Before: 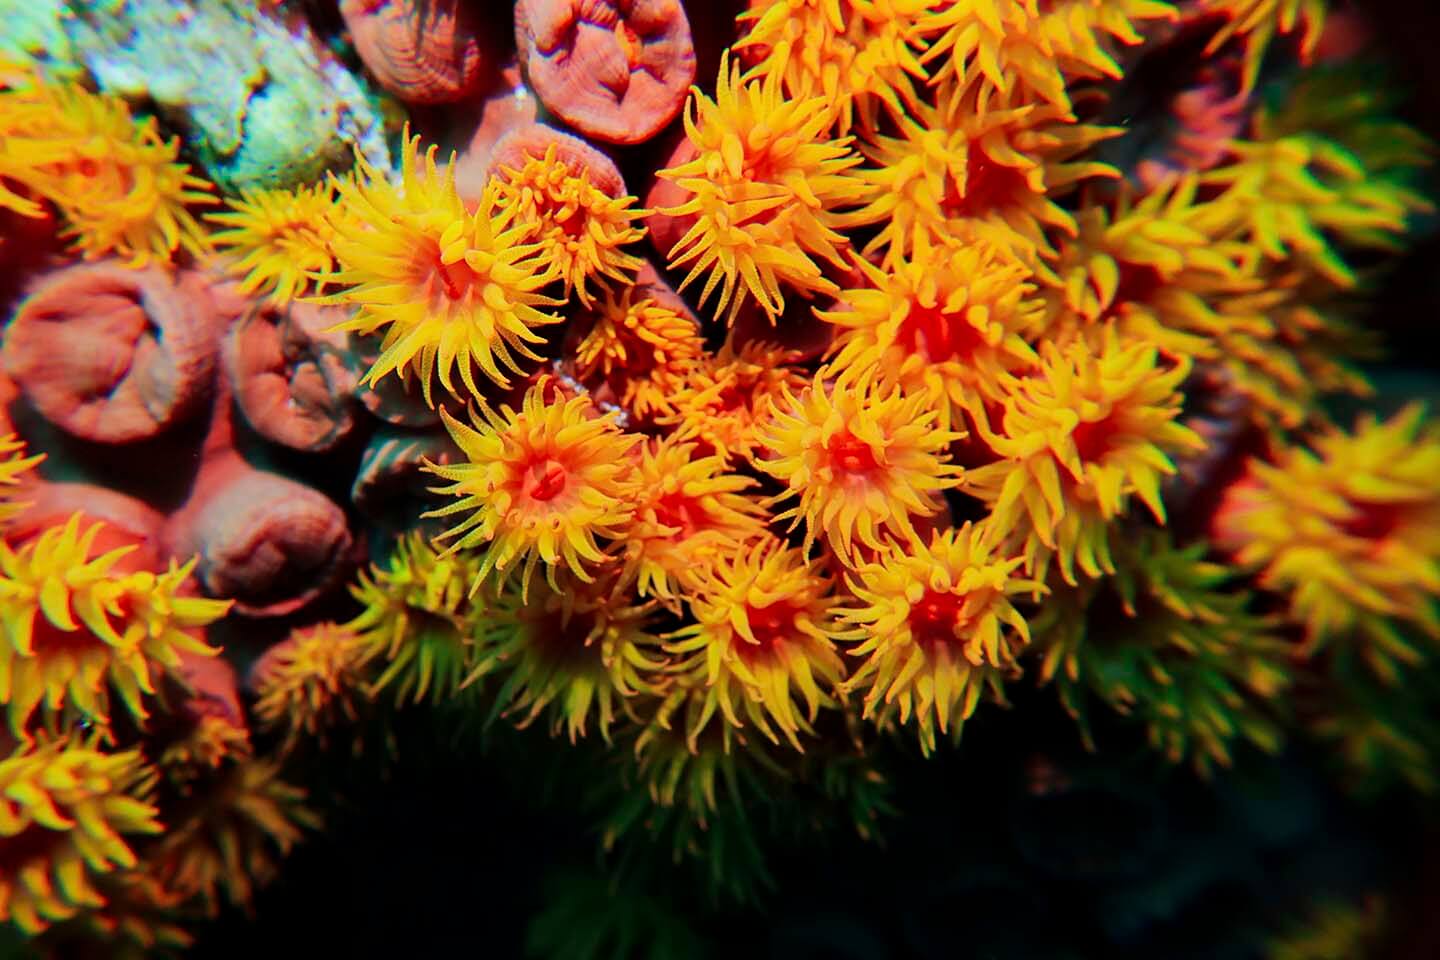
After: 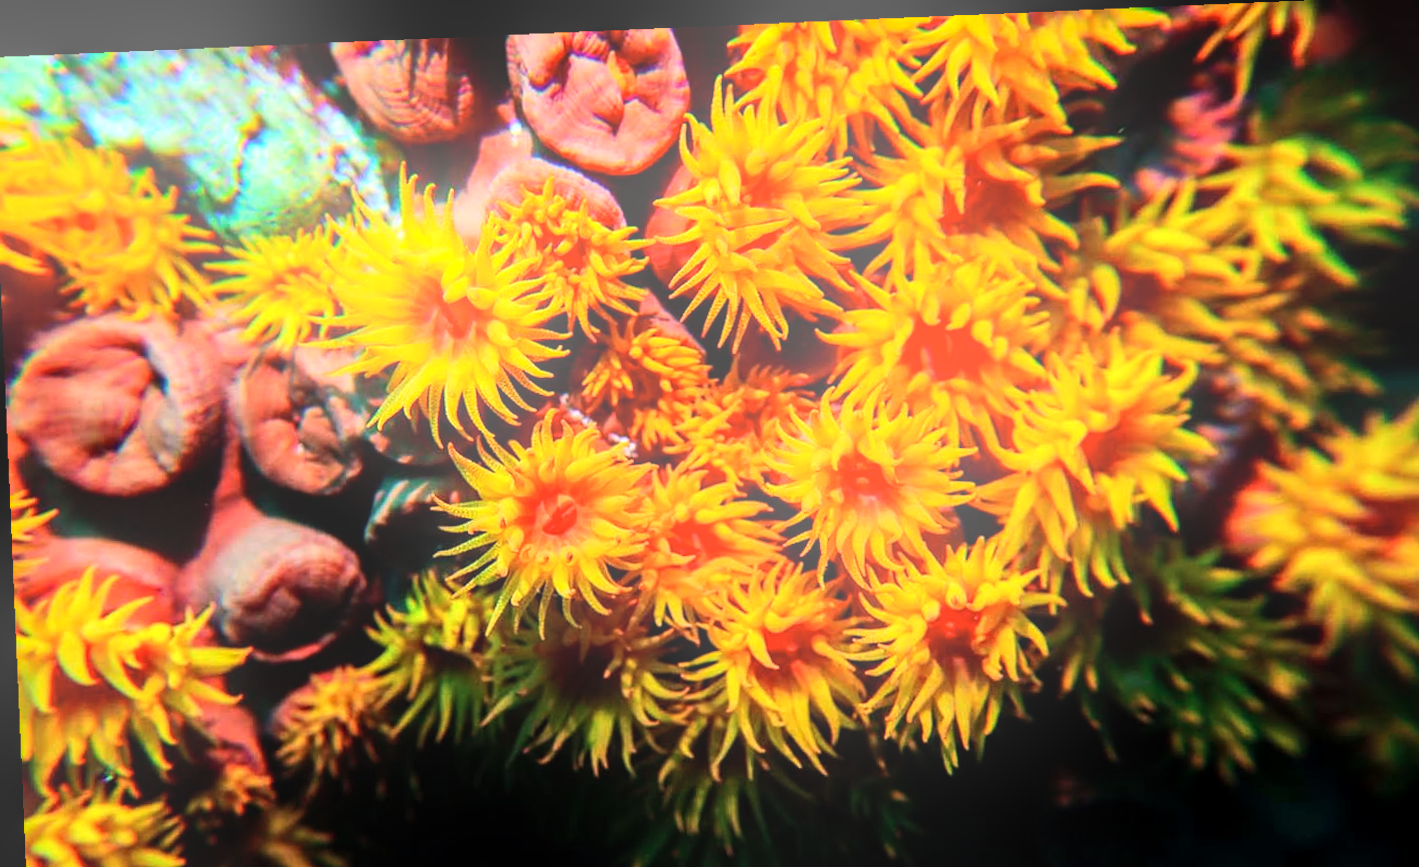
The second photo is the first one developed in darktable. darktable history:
local contrast: detail 130%
tone equalizer: -8 EV -0.75 EV, -7 EV -0.7 EV, -6 EV -0.6 EV, -5 EV -0.4 EV, -3 EV 0.4 EV, -2 EV 0.6 EV, -1 EV 0.7 EV, +0 EV 0.75 EV, edges refinement/feathering 500, mask exposure compensation -1.57 EV, preserve details no
exposure: compensate highlight preservation false
rotate and perspective: rotation -2.29°, automatic cropping off
bloom: on, module defaults
crop and rotate: angle 0.2°, left 0.275%, right 3.127%, bottom 14.18%
